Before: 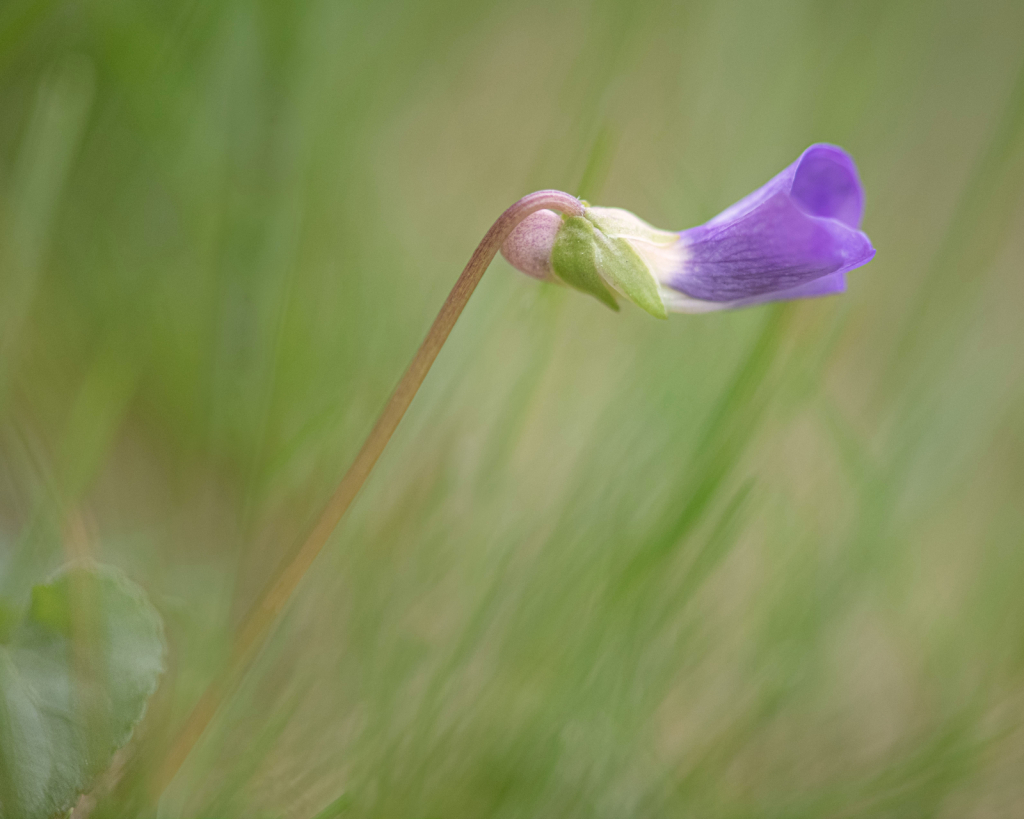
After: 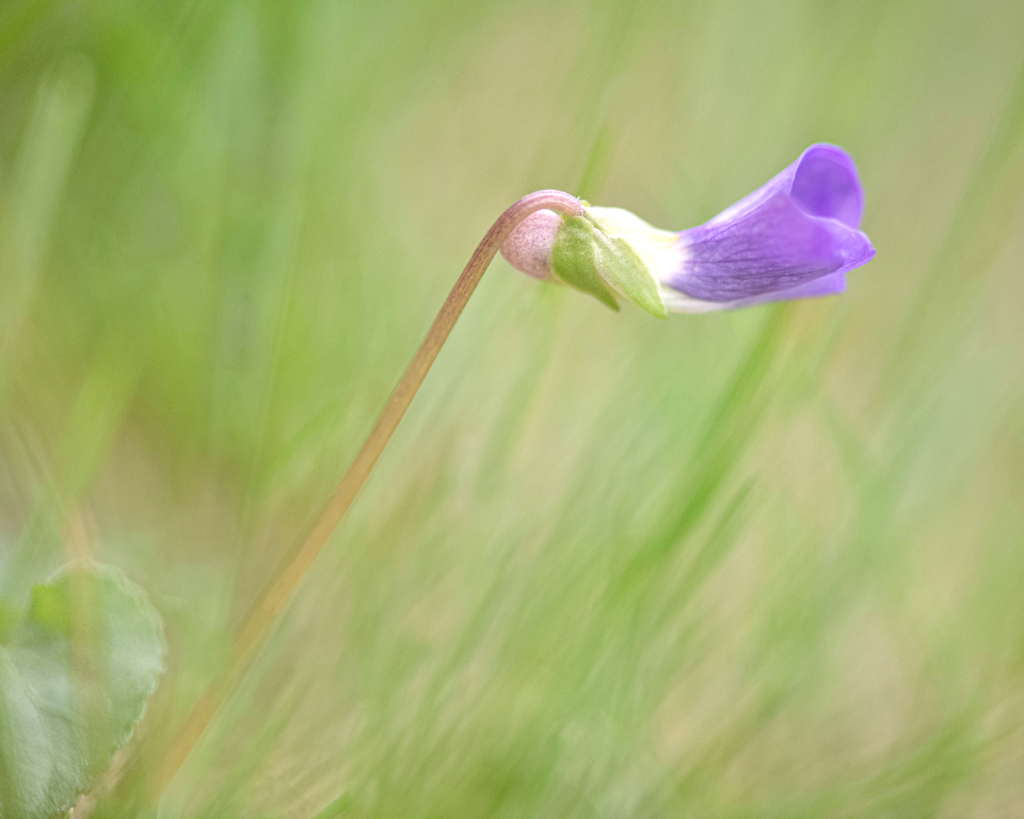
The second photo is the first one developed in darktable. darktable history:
shadows and highlights: radius 47.24, white point adjustment 6.79, compress 79.41%, soften with gaussian
tone equalizer: -8 EV 0.011 EV, -7 EV -0.025 EV, -6 EV 0.009 EV, -5 EV 0.046 EV, -4 EV 0.277 EV, -3 EV 0.649 EV, -2 EV 0.579 EV, -1 EV 0.177 EV, +0 EV 0.052 EV, mask exposure compensation -0.511 EV
exposure: black level correction 0.005, exposure 0.017 EV, compensate highlight preservation false
